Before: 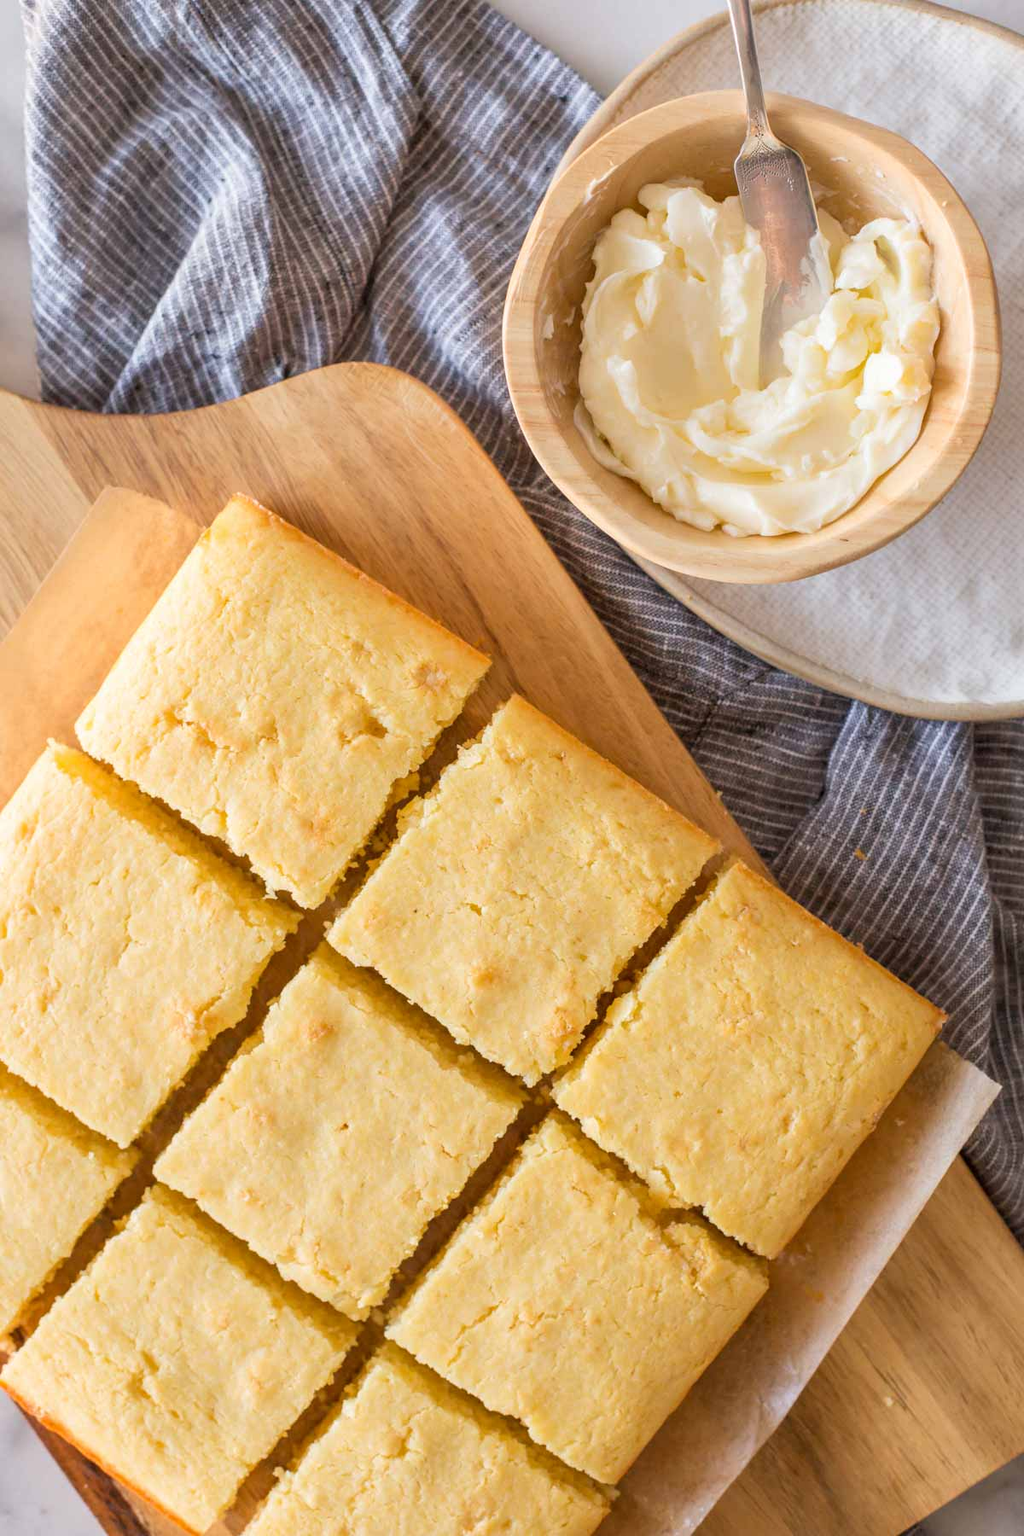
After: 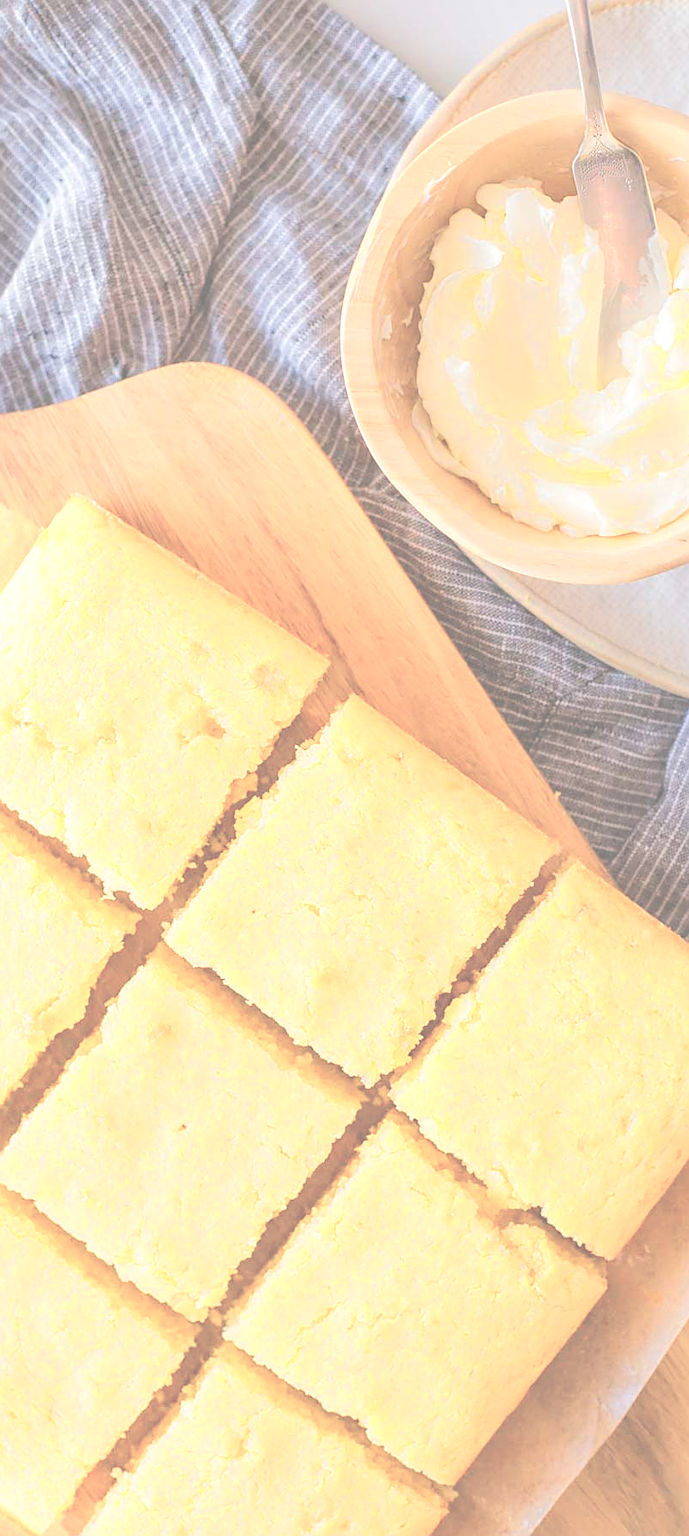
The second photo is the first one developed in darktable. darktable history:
color balance rgb: linear chroma grading › global chroma 9.697%, perceptual saturation grading › global saturation 25.29%, perceptual saturation grading › highlights -50.15%, perceptual saturation grading › shadows 30.936%, saturation formula JzAzBz (2021)
crop and rotate: left 15.915%, right 16.683%
tone equalizer: -7 EV 0.148 EV, -6 EV 0.591 EV, -5 EV 1.18 EV, -4 EV 1.35 EV, -3 EV 1.12 EV, -2 EV 0.6 EV, -1 EV 0.163 EV, edges refinement/feathering 500, mask exposure compensation -1.57 EV, preserve details no
sharpen: on, module defaults
exposure: black level correction -0.086, compensate highlight preservation false
